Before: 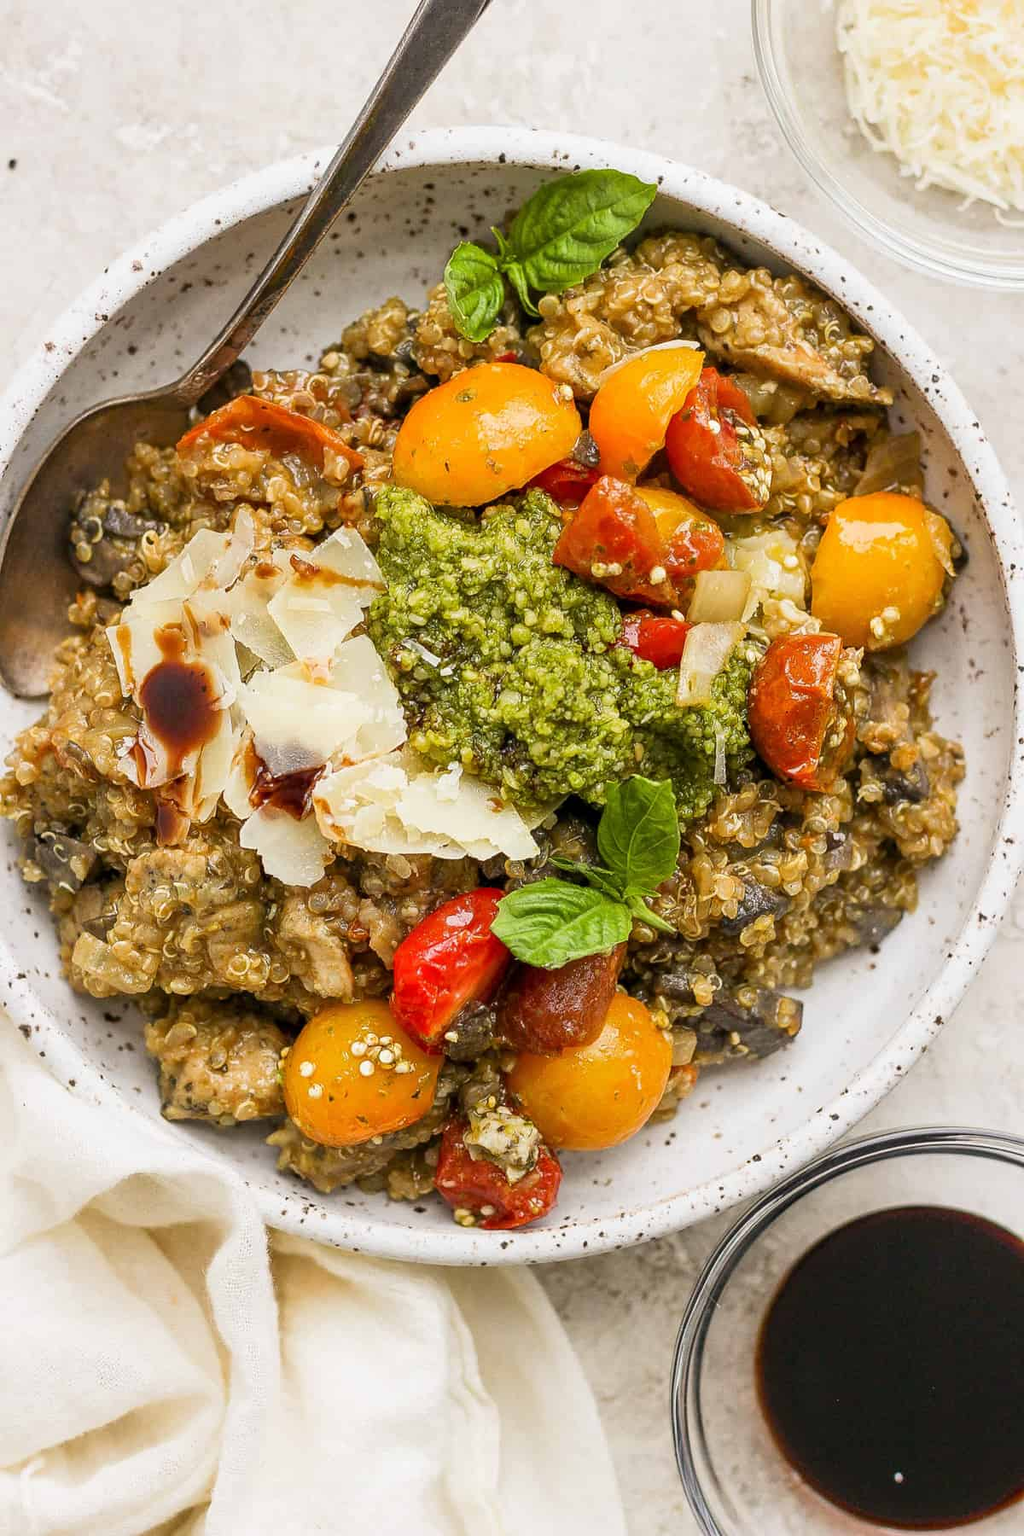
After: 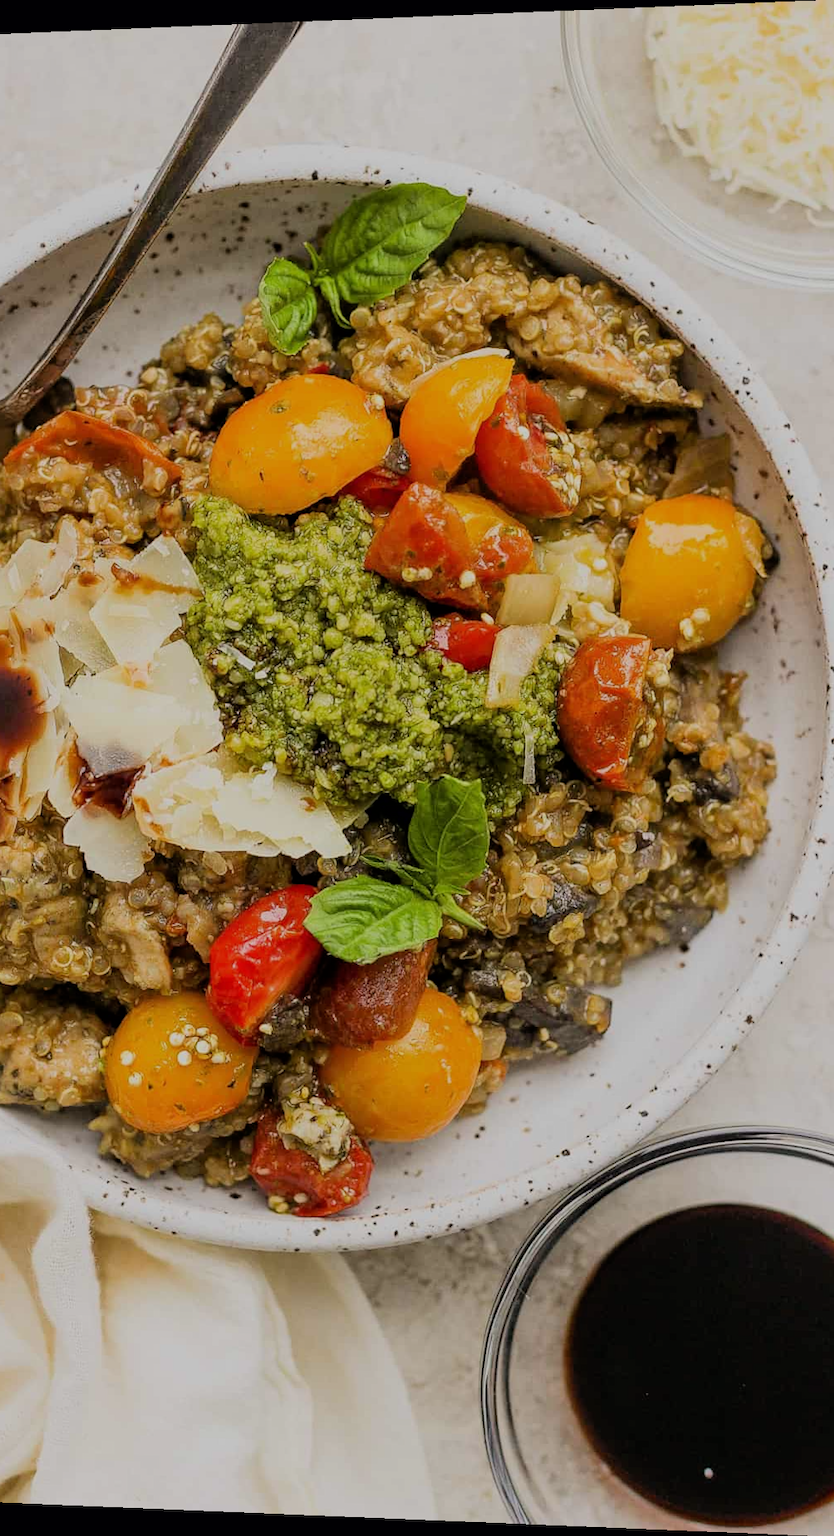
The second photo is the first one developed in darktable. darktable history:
exposure: exposure -0.36 EV, compensate highlight preservation false
crop: left 16.145%
rotate and perspective: lens shift (horizontal) -0.055, automatic cropping off
filmic rgb: black relative exposure -7.65 EV, white relative exposure 4.56 EV, hardness 3.61, color science v6 (2022)
